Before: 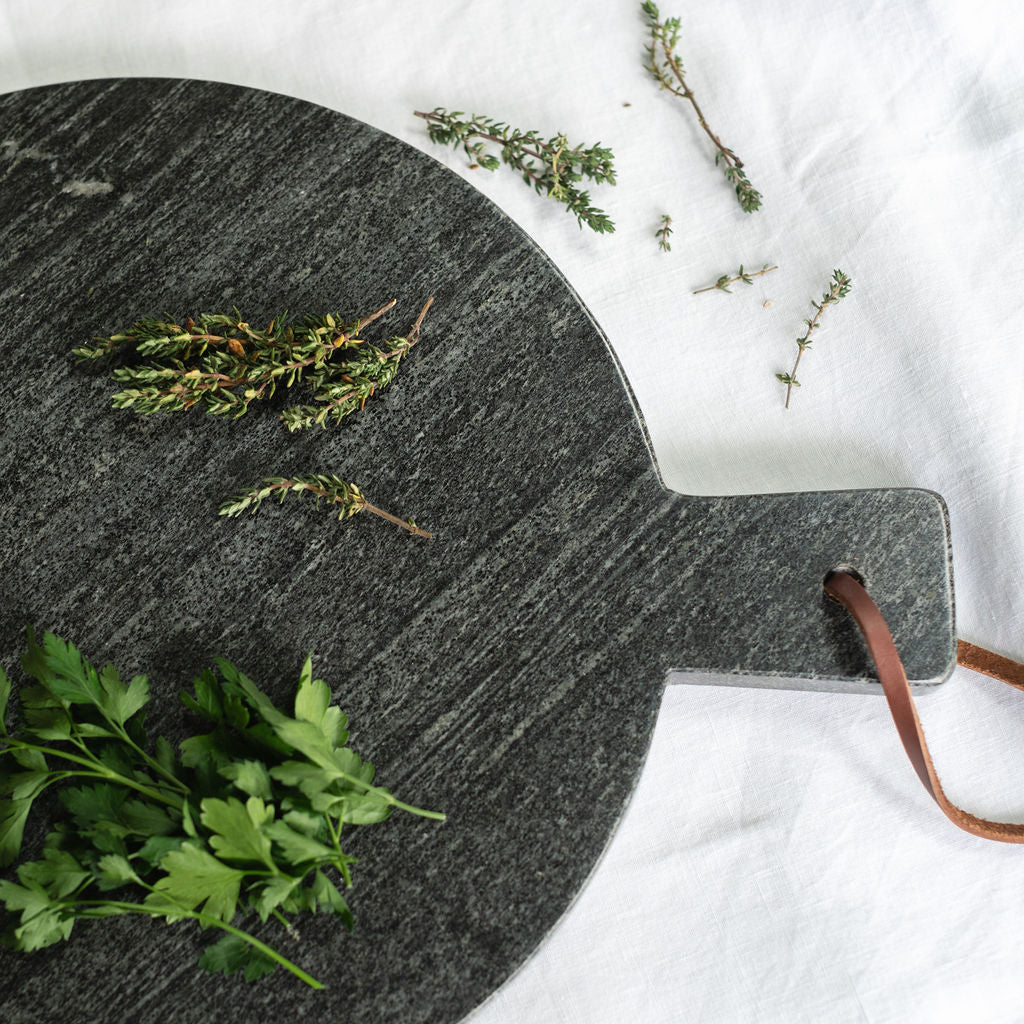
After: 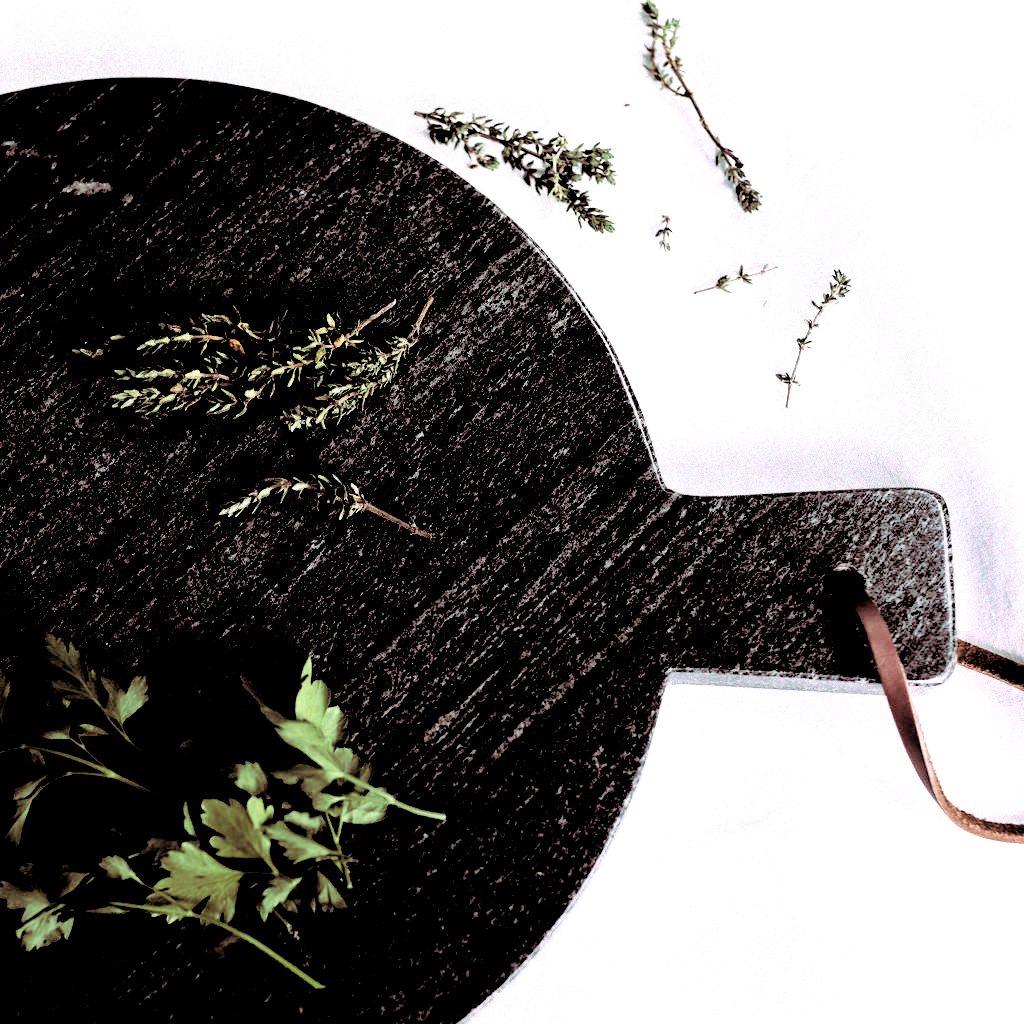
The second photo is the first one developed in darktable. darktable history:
filmic rgb: black relative exposure -1 EV, white relative exposure 2.05 EV, hardness 1.52, contrast 2.25, enable highlight reconstruction true
split-toning: highlights › hue 298.8°, highlights › saturation 0.73, compress 41.76%
white balance: red 0.967, blue 1.049
